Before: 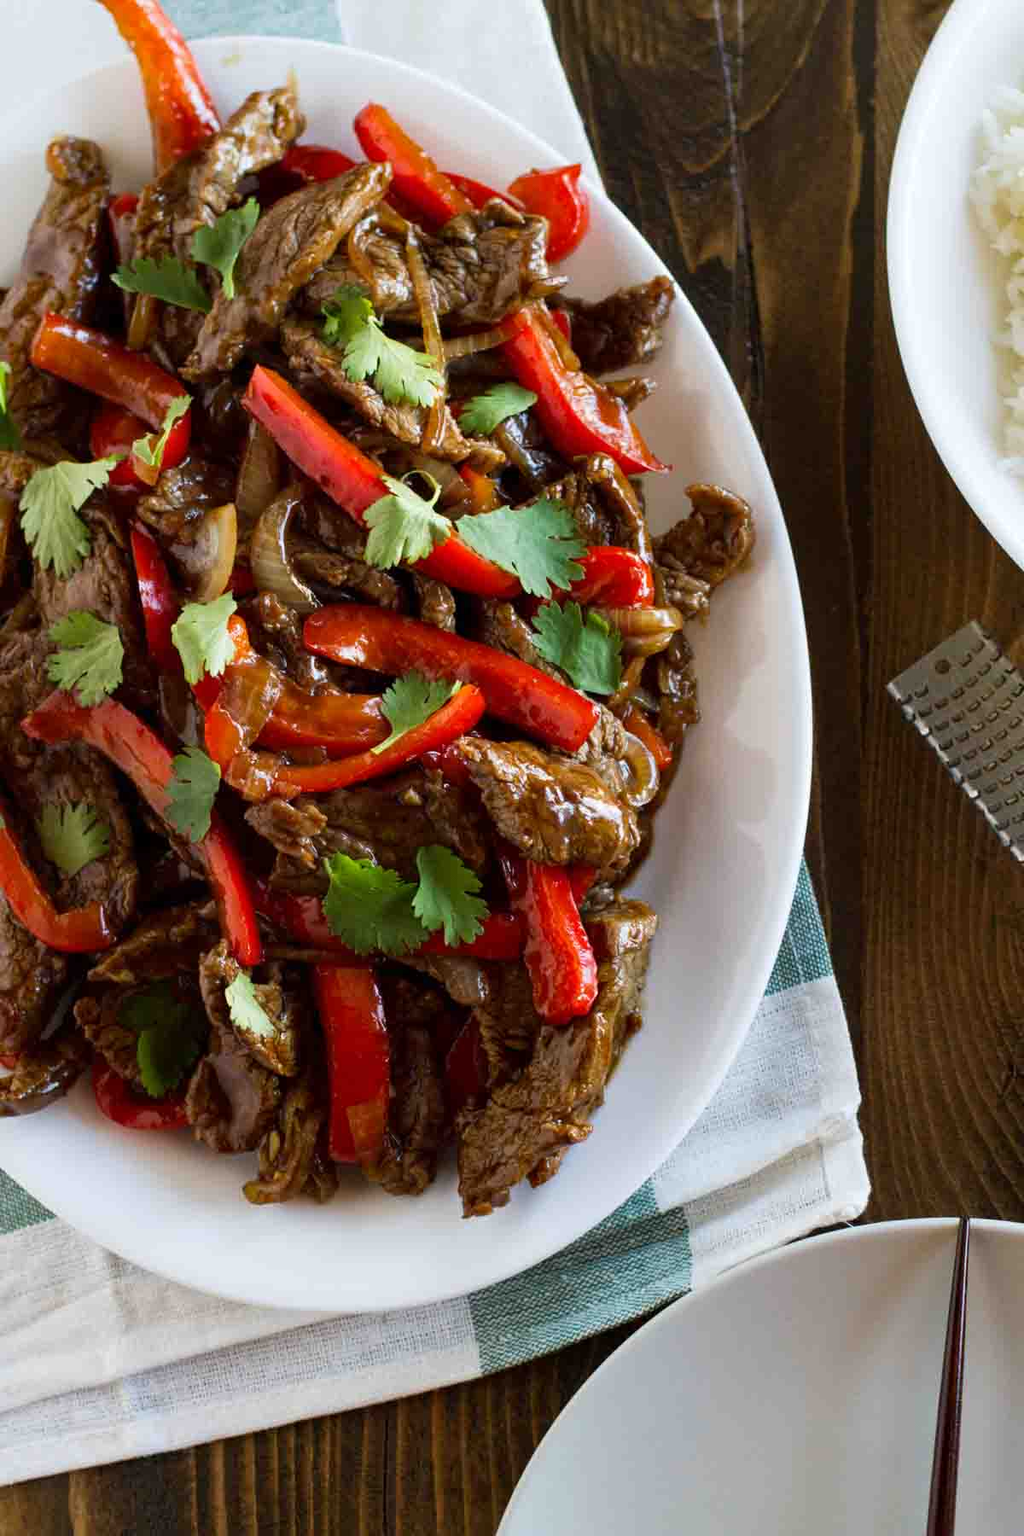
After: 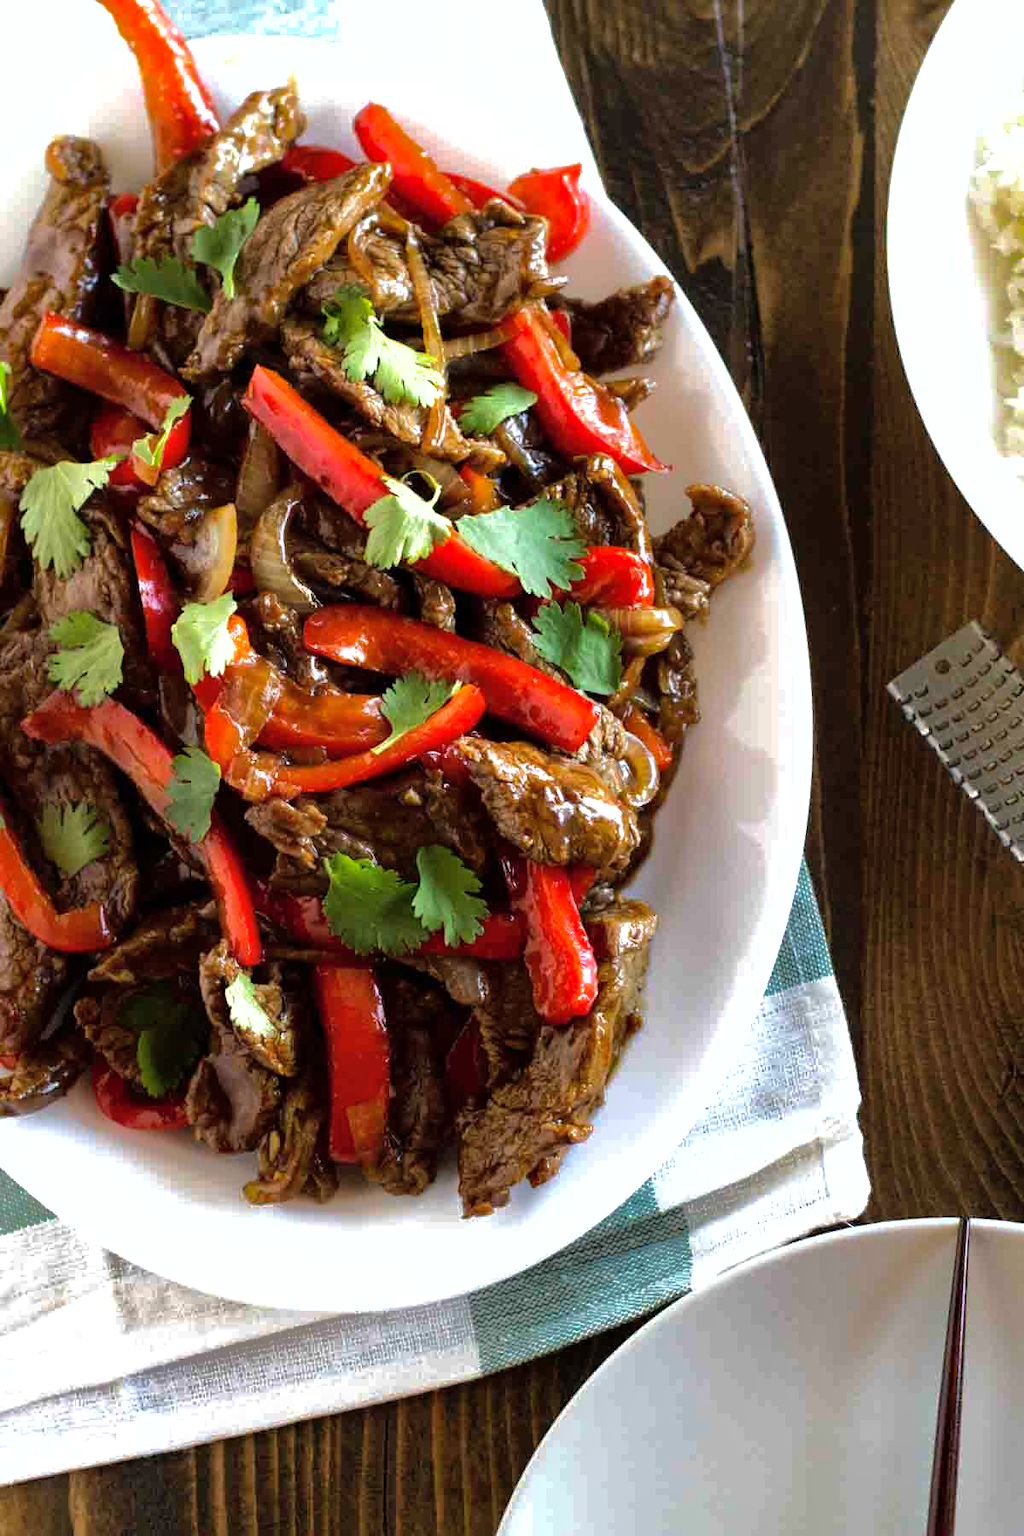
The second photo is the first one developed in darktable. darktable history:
shadows and highlights: shadows 39.3, highlights -59.83
tone equalizer: -8 EV -0.783 EV, -7 EV -0.74 EV, -6 EV -0.571 EV, -5 EV -0.397 EV, -3 EV 0.398 EV, -2 EV 0.6 EV, -1 EV 0.7 EV, +0 EV 0.771 EV, mask exposure compensation -0.488 EV
